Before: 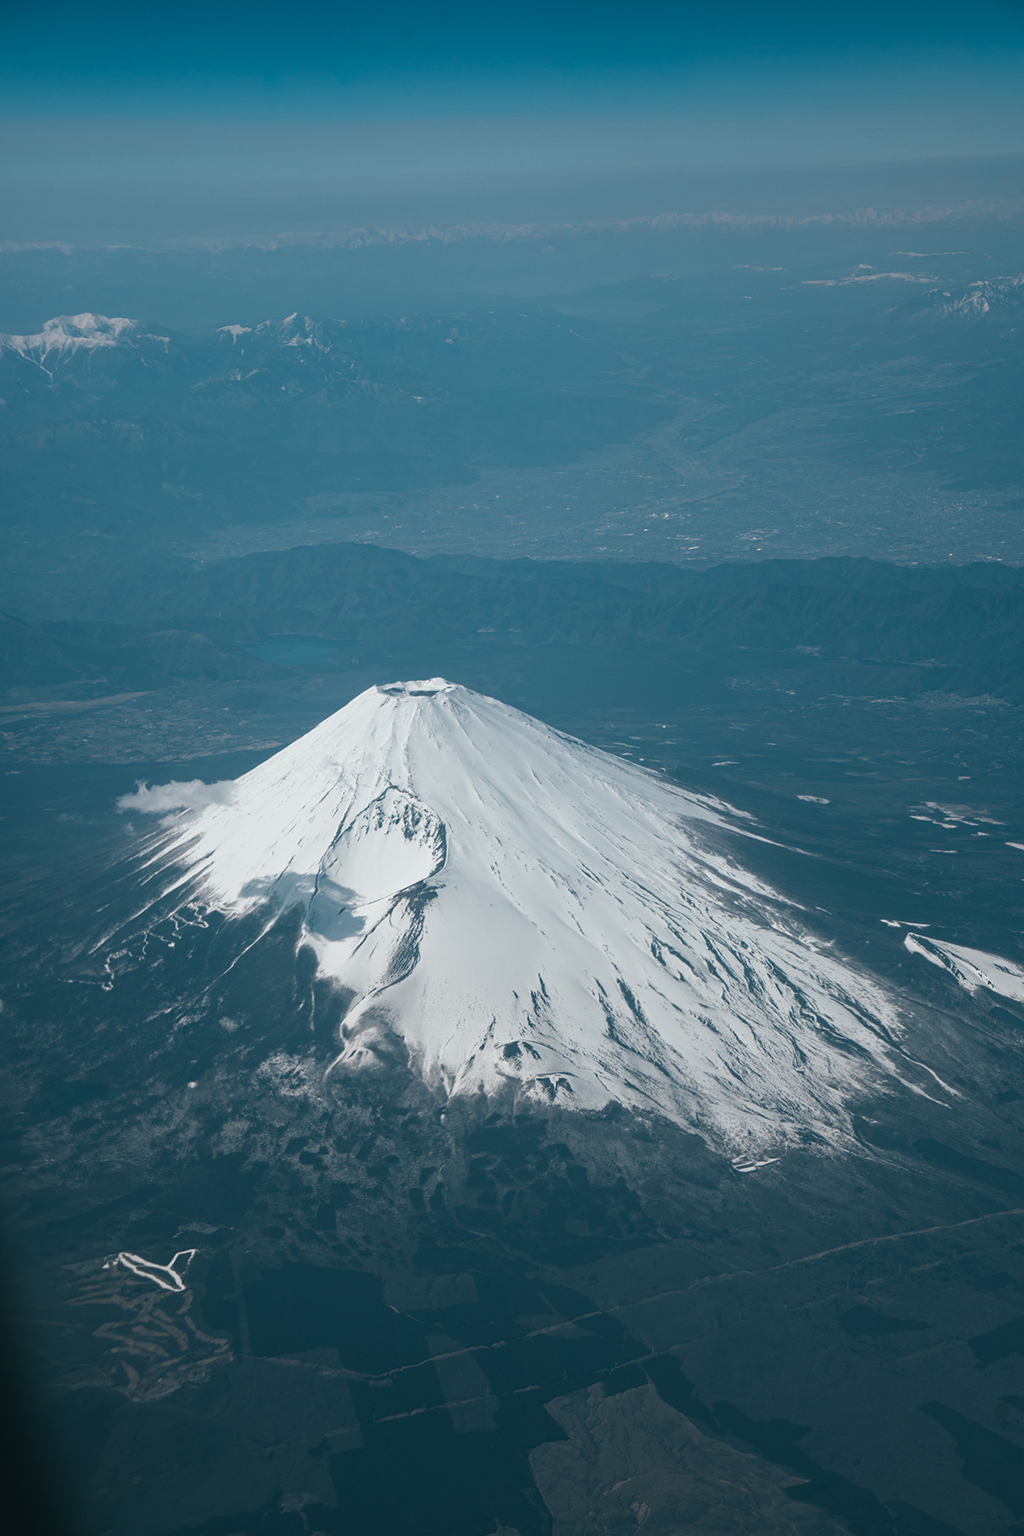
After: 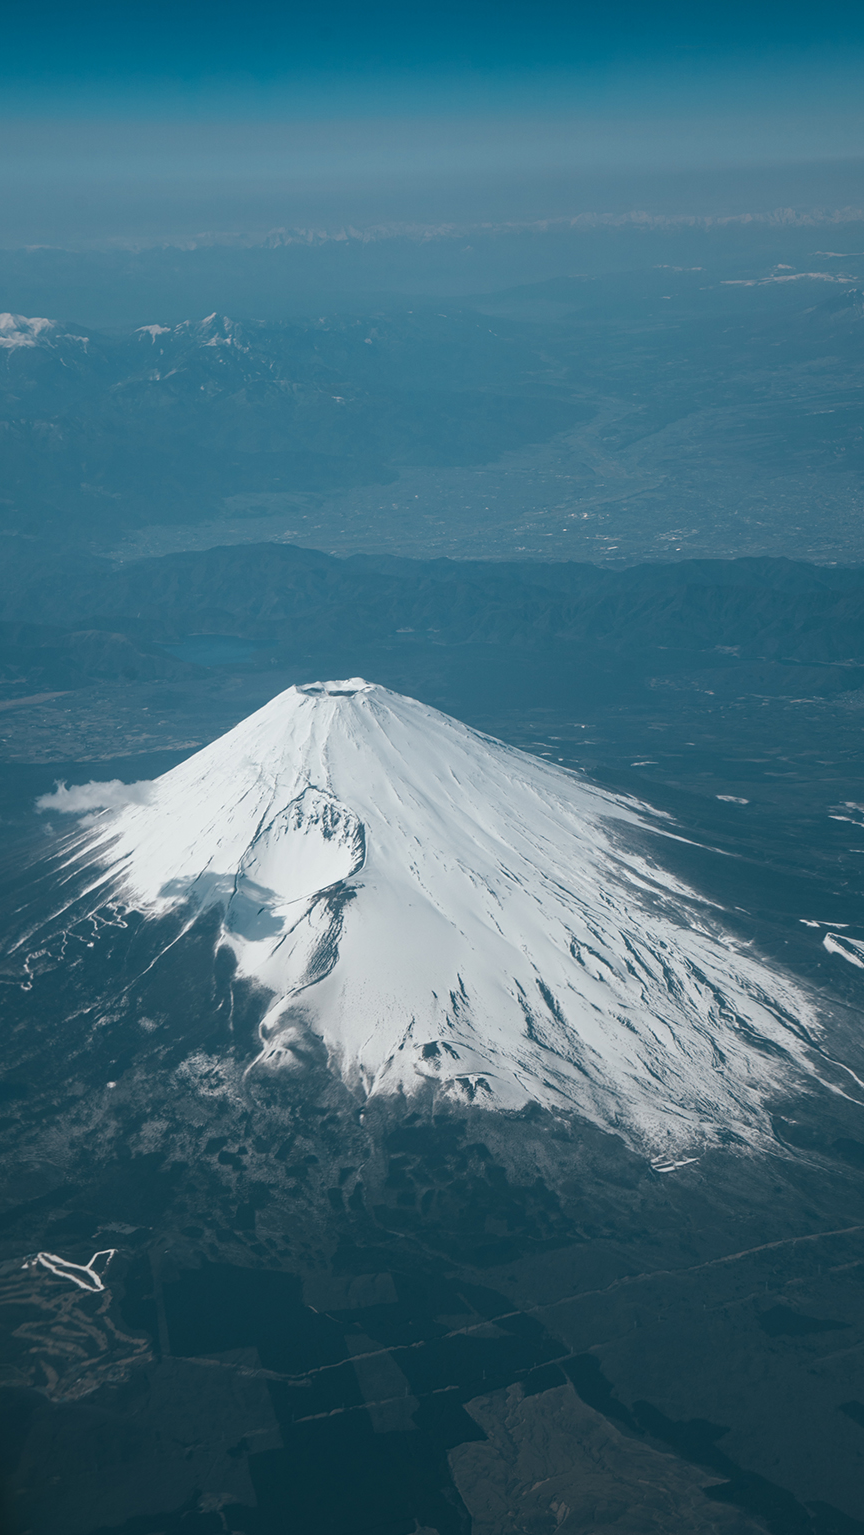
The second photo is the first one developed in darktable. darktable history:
crop: left 7.956%, right 7.506%
exposure: exposure 0.014 EV, compensate highlight preservation false
